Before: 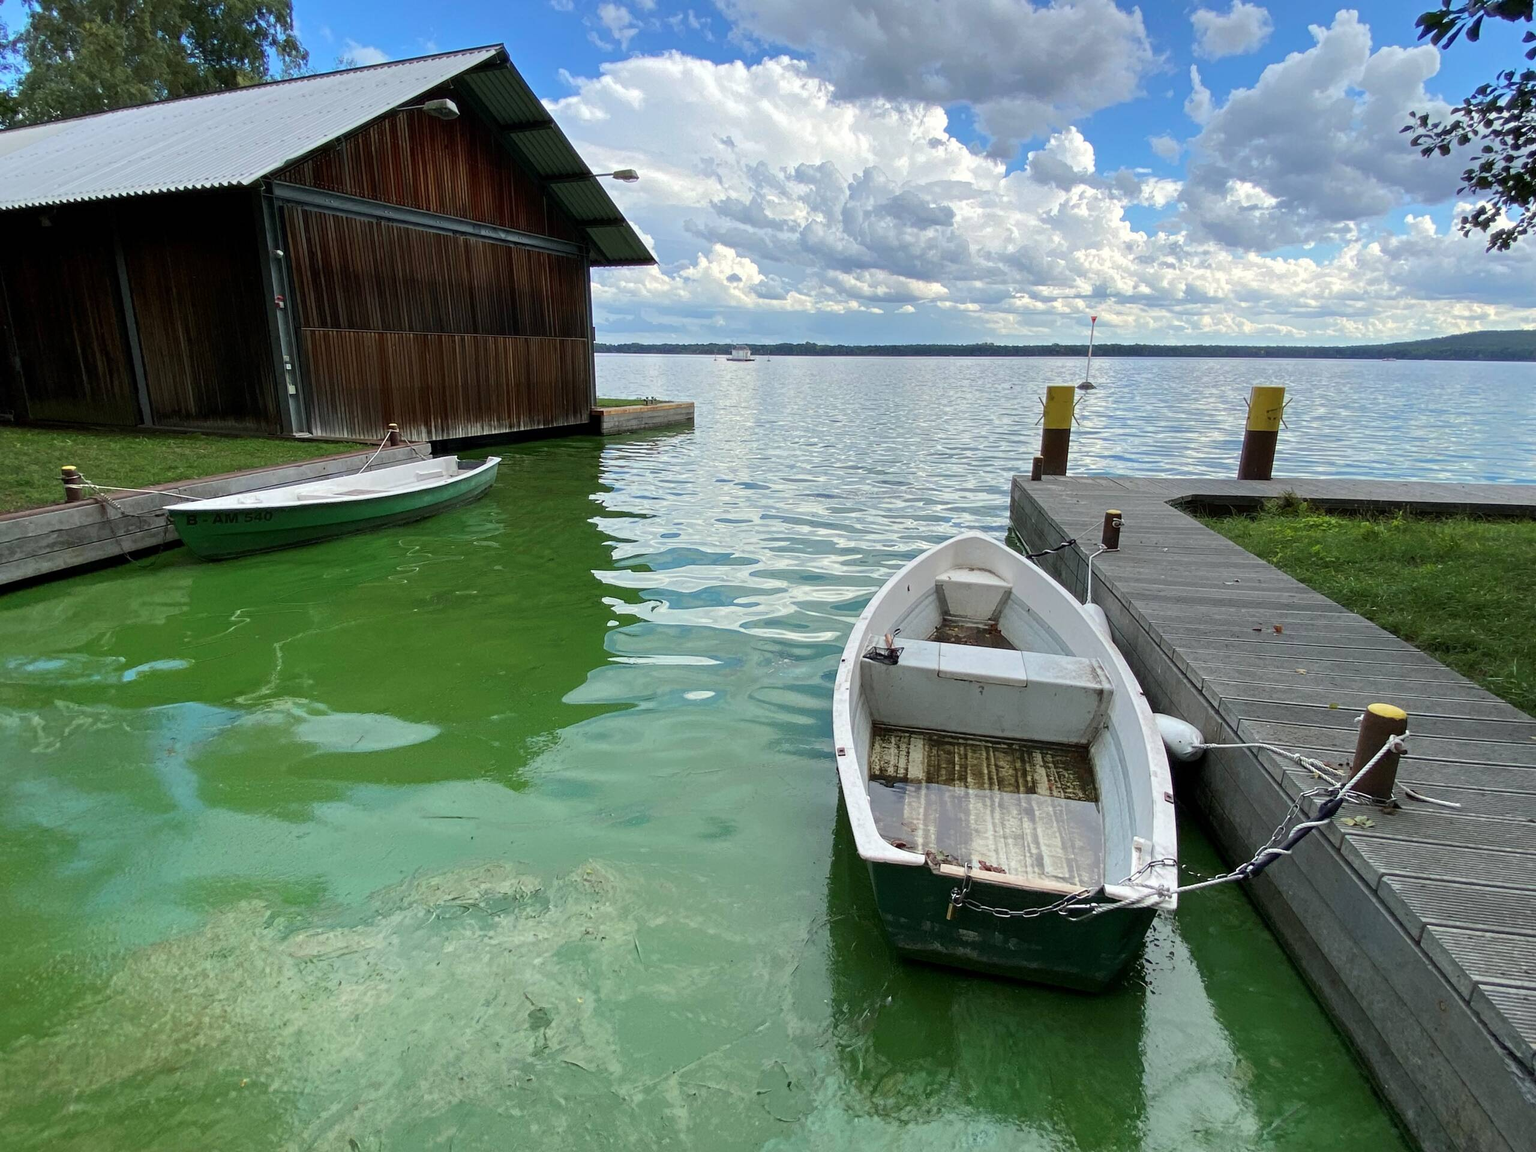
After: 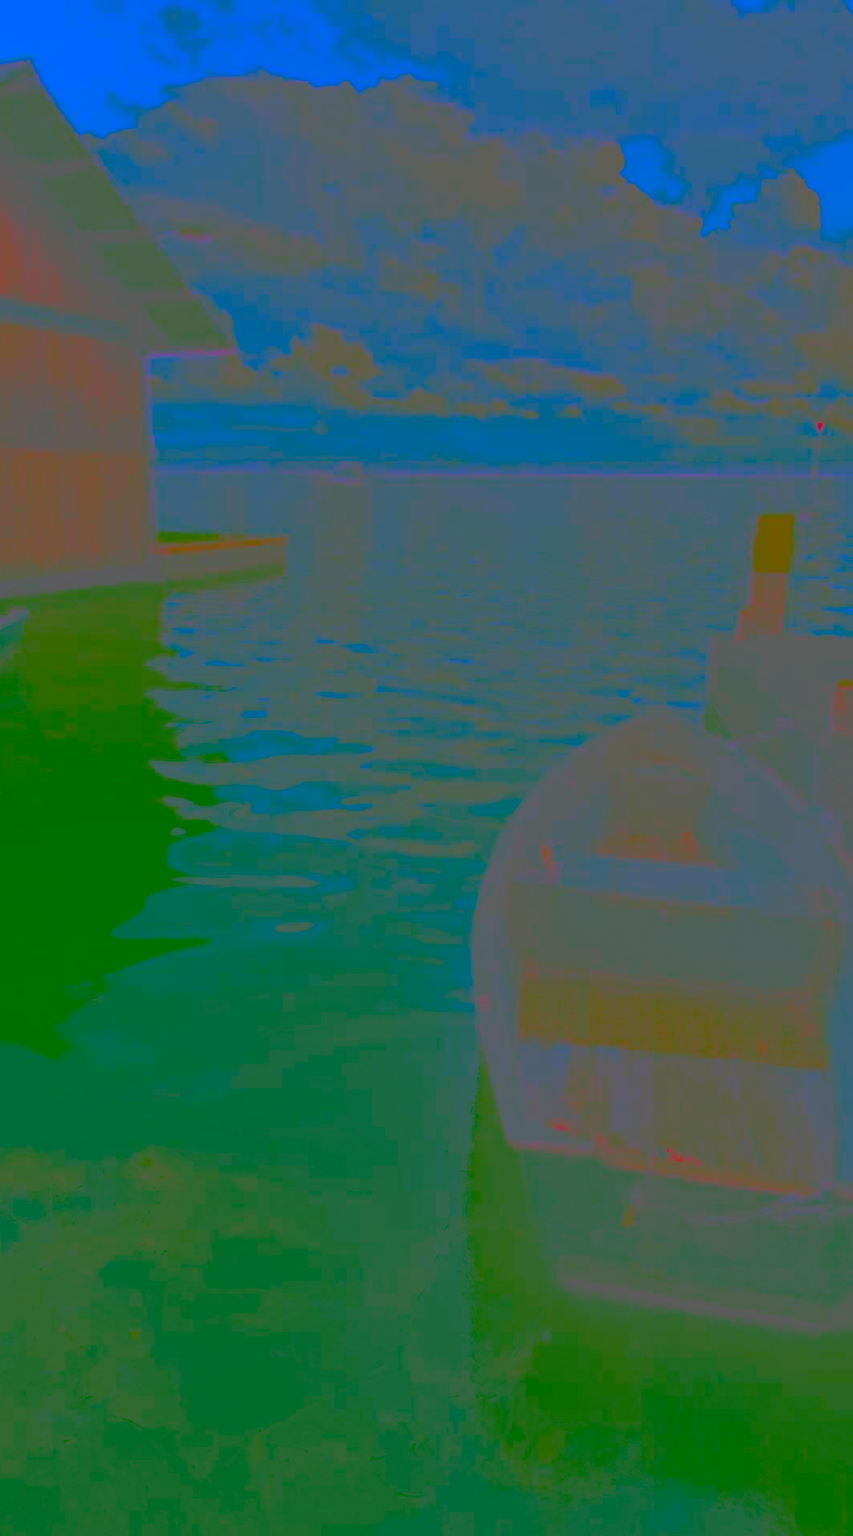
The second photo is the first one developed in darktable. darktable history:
local contrast: on, module defaults
contrast brightness saturation: contrast -0.99, brightness -0.17, saturation 0.75
crop: left 31.229%, right 27.105%
haze removal: strength 0.25, distance 0.25, compatibility mode true, adaptive false
